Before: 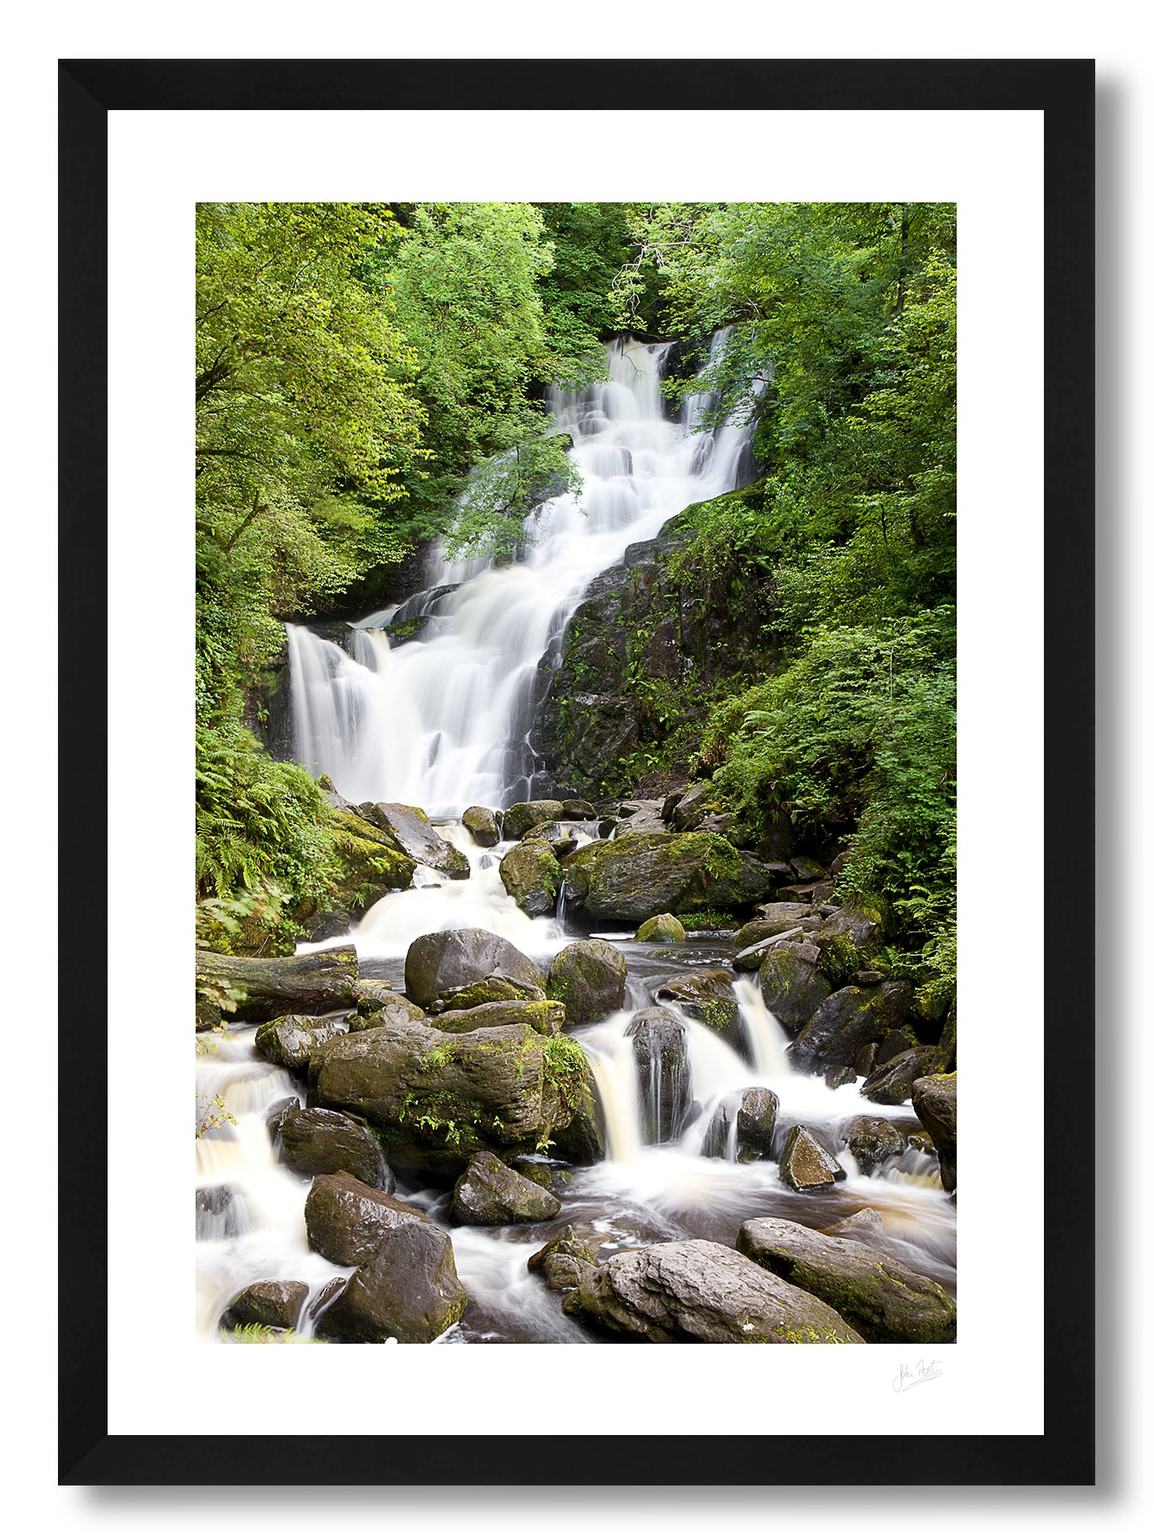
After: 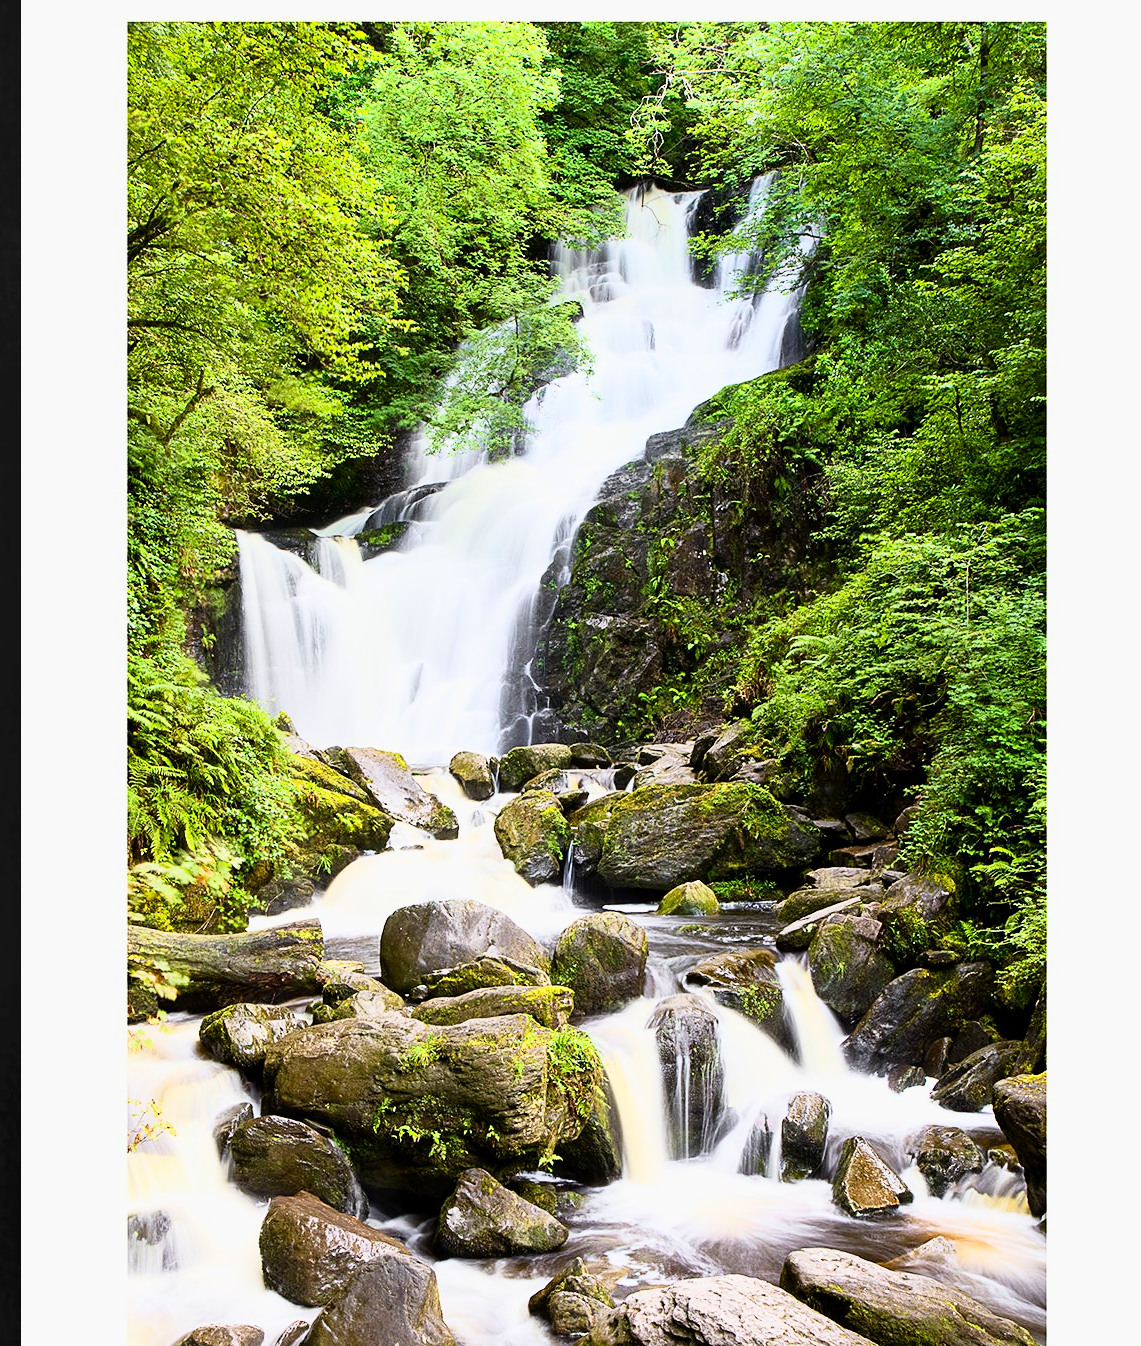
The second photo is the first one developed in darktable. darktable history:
contrast brightness saturation: contrast 0.226, brightness 0.098, saturation 0.288
tone curve: curves: ch0 [(0, 0) (0.062, 0.037) (0.142, 0.138) (0.359, 0.419) (0.469, 0.544) (0.634, 0.722) (0.839, 0.909) (0.998, 0.978)]; ch1 [(0, 0) (0.437, 0.408) (0.472, 0.47) (0.502, 0.503) (0.527, 0.523) (0.559, 0.573) (0.608, 0.665) (0.669, 0.748) (0.859, 0.899) (1, 1)]; ch2 [(0, 0) (0.33, 0.301) (0.421, 0.443) (0.473, 0.498) (0.502, 0.5) (0.535, 0.531) (0.575, 0.603) (0.608, 0.667) (1, 1)], color space Lab, linked channels, preserve colors none
crop: left 7.836%, top 12.019%, right 10.257%, bottom 15.406%
